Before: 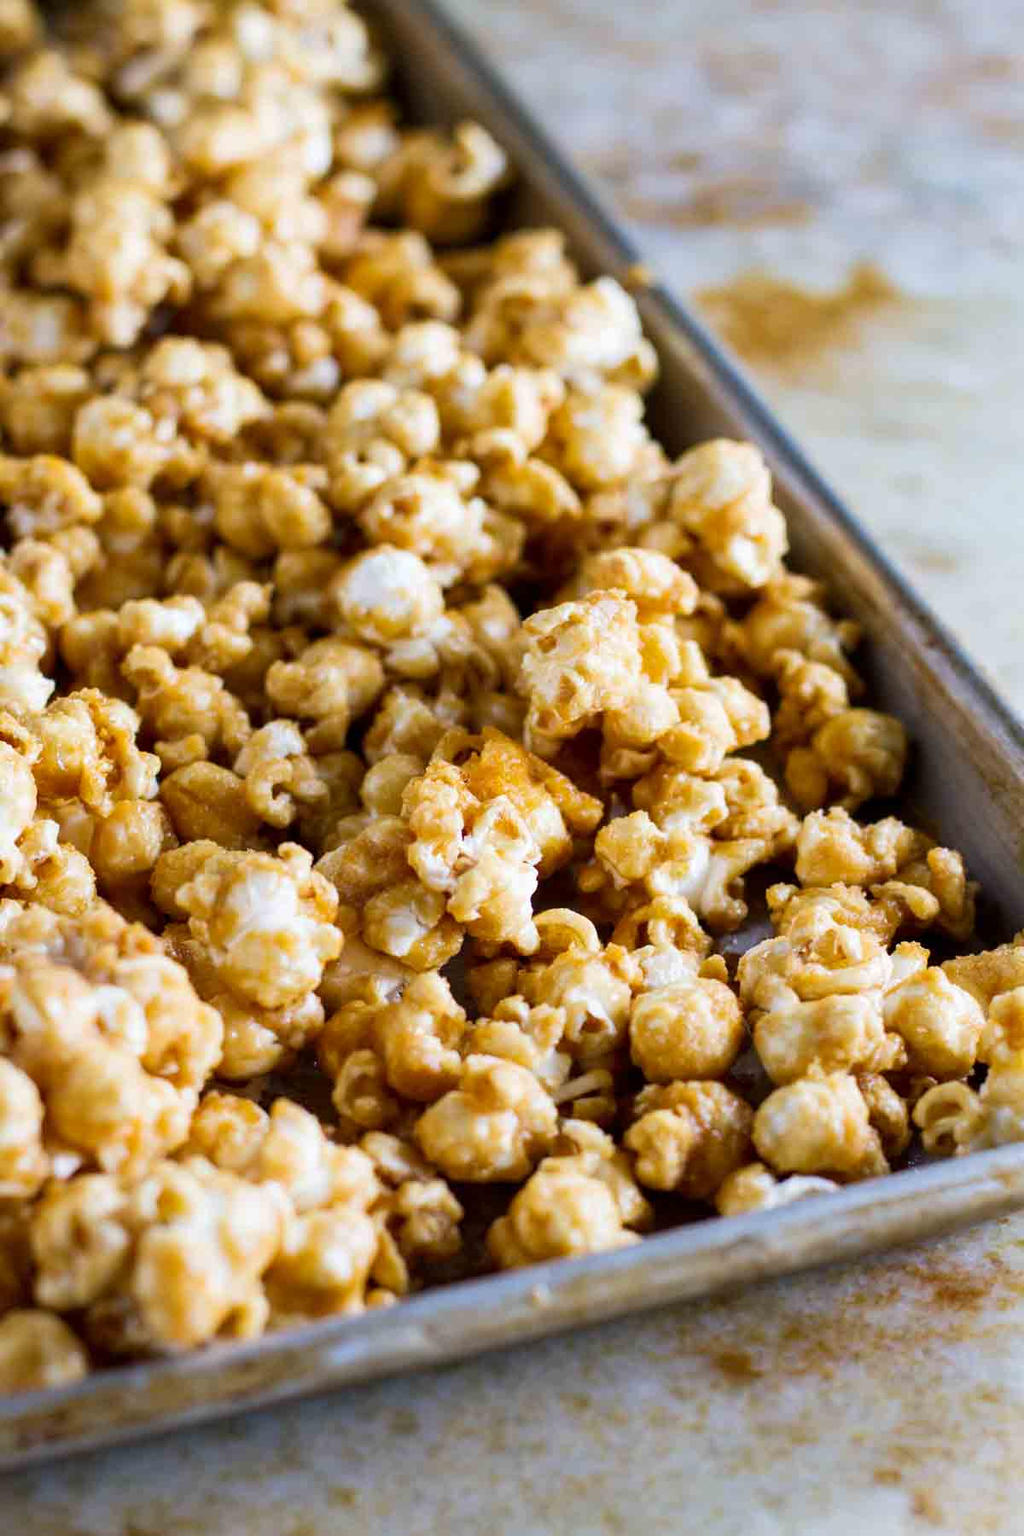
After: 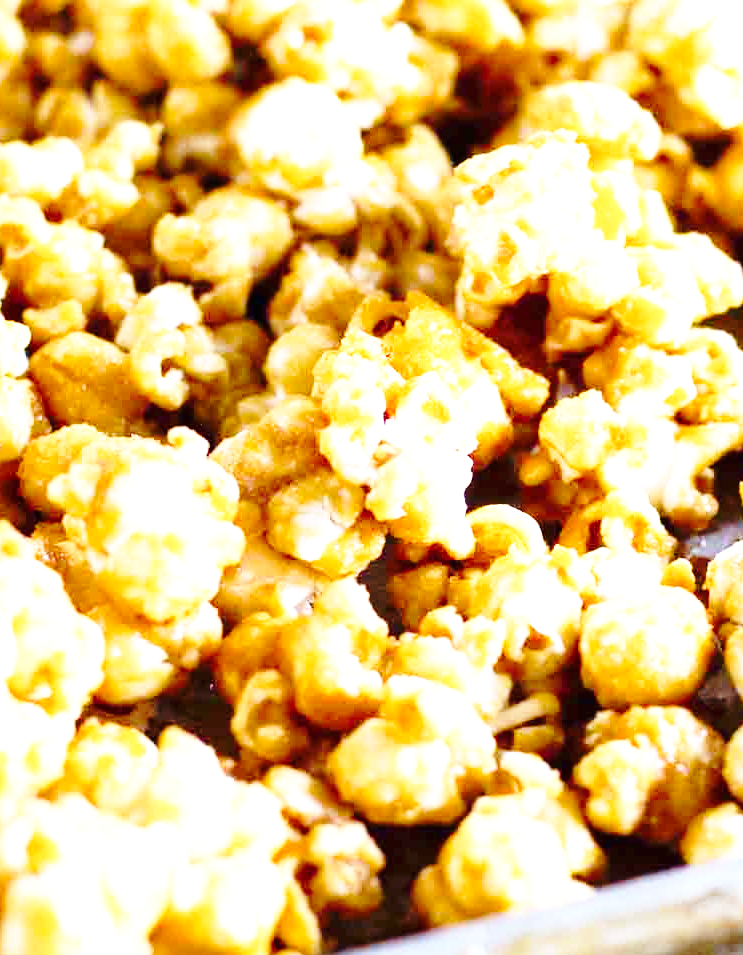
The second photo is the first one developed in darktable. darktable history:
crop: left 13.243%, top 31.13%, right 24.788%, bottom 15.81%
base curve: curves: ch0 [(0, 0) (0.032, 0.037) (0.105, 0.228) (0.435, 0.76) (0.856, 0.983) (1, 1)], preserve colors none
exposure: black level correction 0, exposure 0.899 EV, compensate highlight preservation false
